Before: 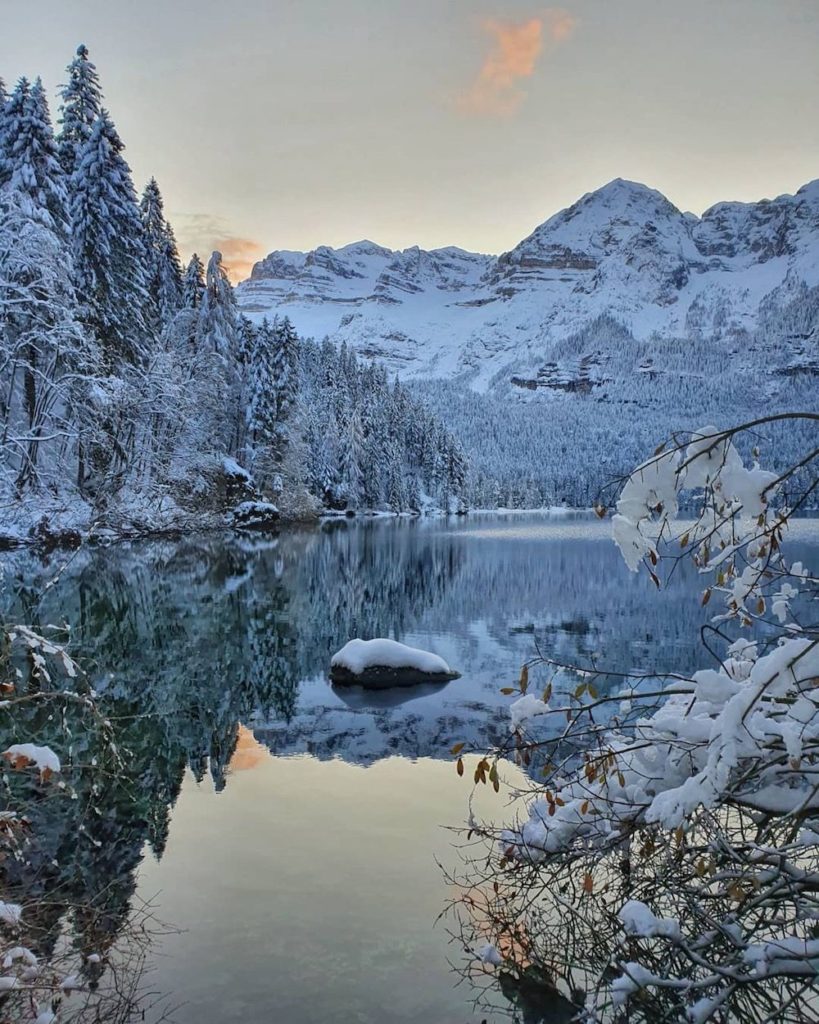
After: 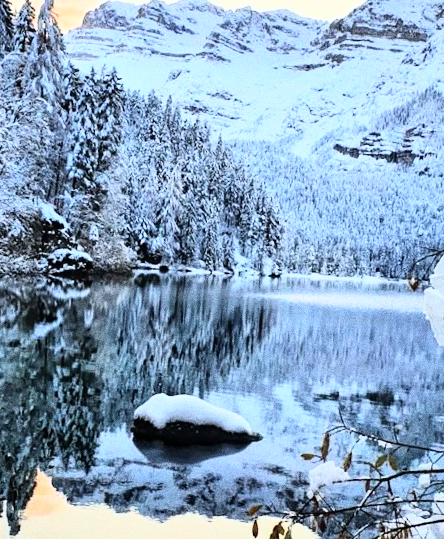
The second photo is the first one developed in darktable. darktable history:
crop: left 25%, top 25%, right 25%, bottom 25%
rotate and perspective: rotation 4.1°, automatic cropping off
rgb curve: curves: ch0 [(0, 0) (0.21, 0.15) (0.24, 0.21) (0.5, 0.75) (0.75, 0.96) (0.89, 0.99) (1, 1)]; ch1 [(0, 0.02) (0.21, 0.13) (0.25, 0.2) (0.5, 0.67) (0.75, 0.9) (0.89, 0.97) (1, 1)]; ch2 [(0, 0.02) (0.21, 0.13) (0.25, 0.2) (0.5, 0.67) (0.75, 0.9) (0.89, 0.97) (1, 1)], compensate middle gray true
contrast brightness saturation: saturation -0.05
grain: coarseness 0.09 ISO, strength 40%
